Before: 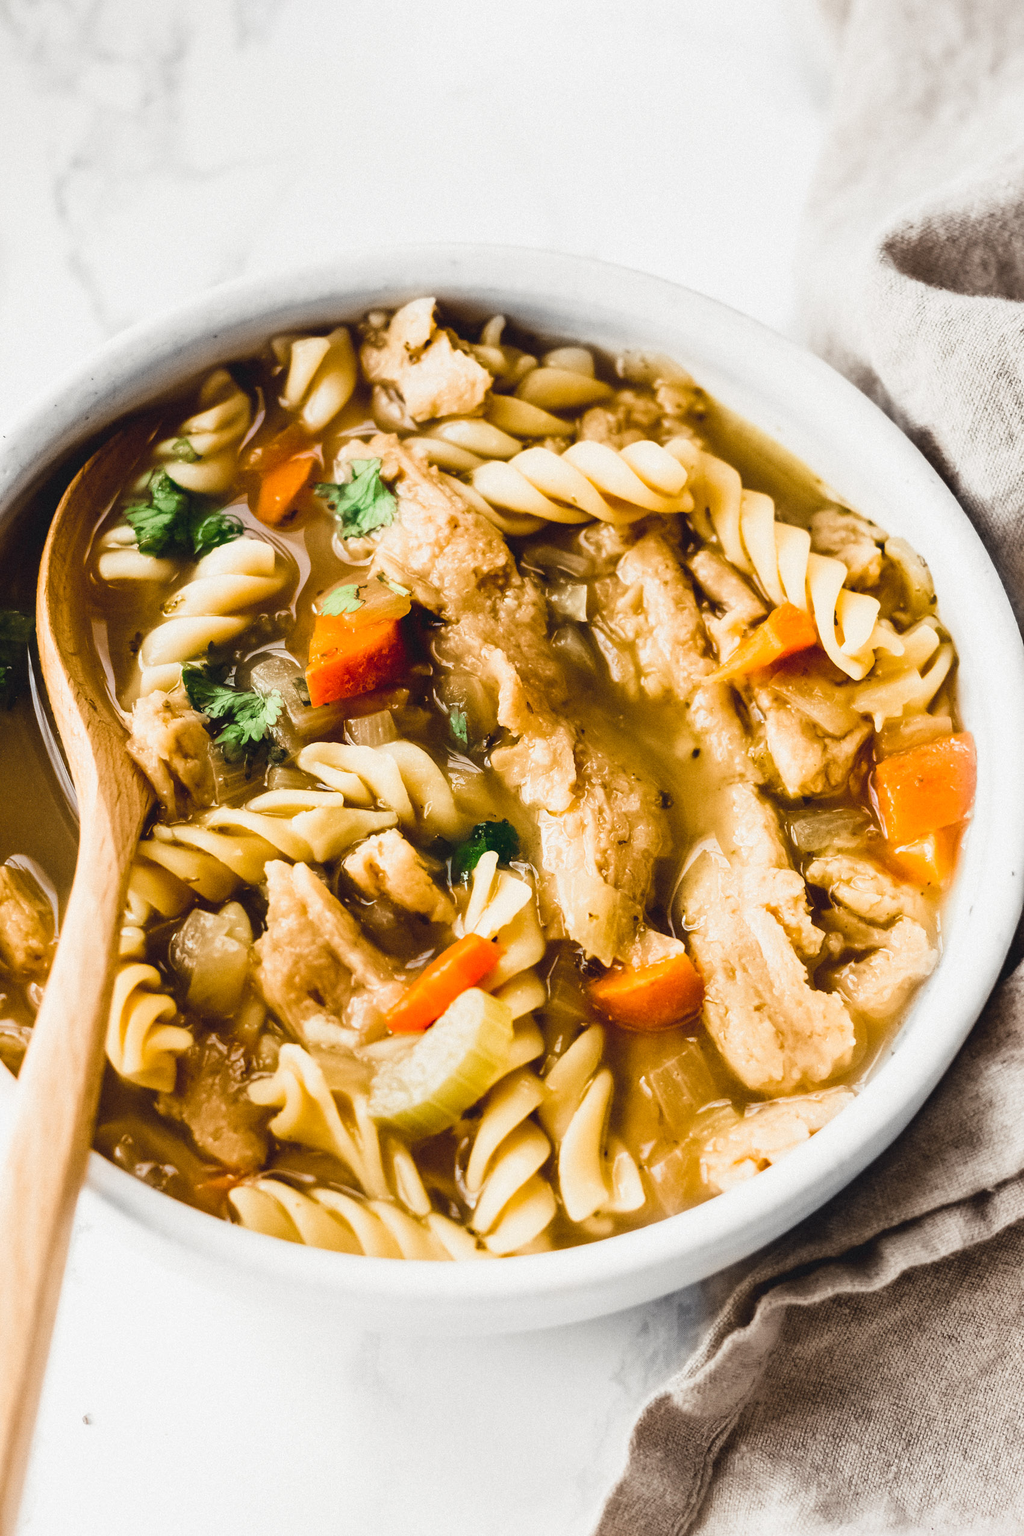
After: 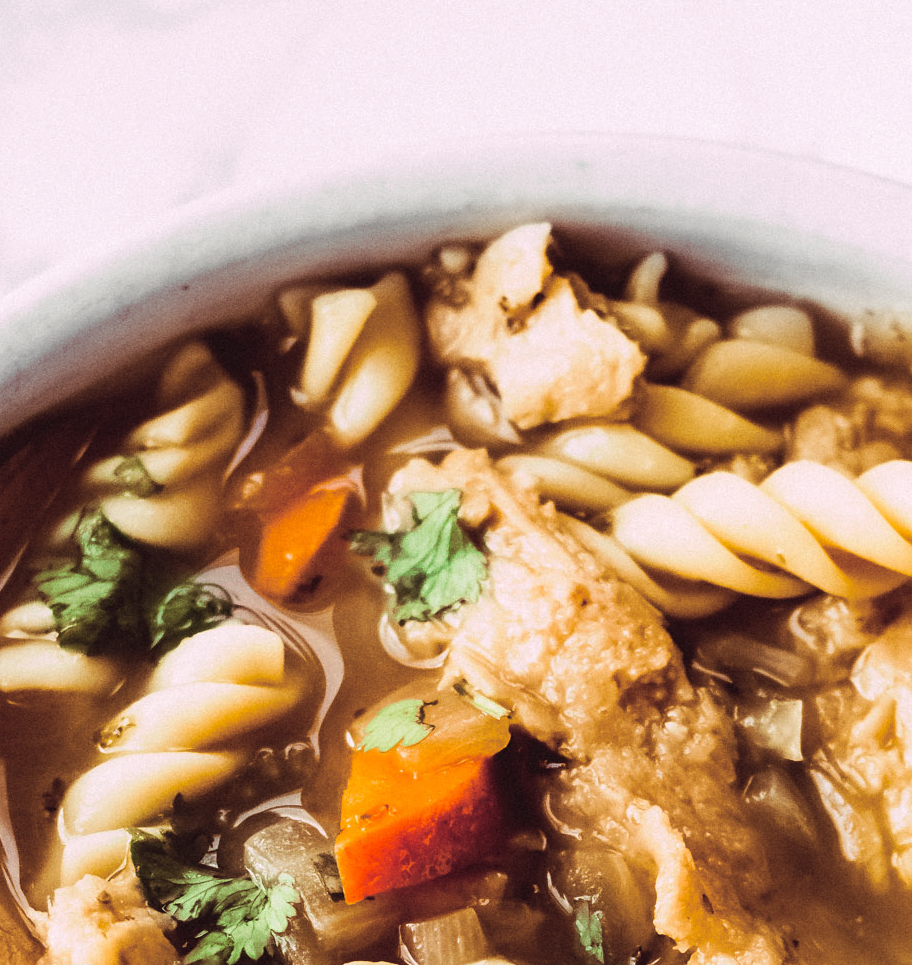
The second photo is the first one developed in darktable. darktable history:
crop: left 10.121%, top 10.631%, right 36.218%, bottom 51.526%
split-toning: highlights › hue 298.8°, highlights › saturation 0.73, compress 41.76%
